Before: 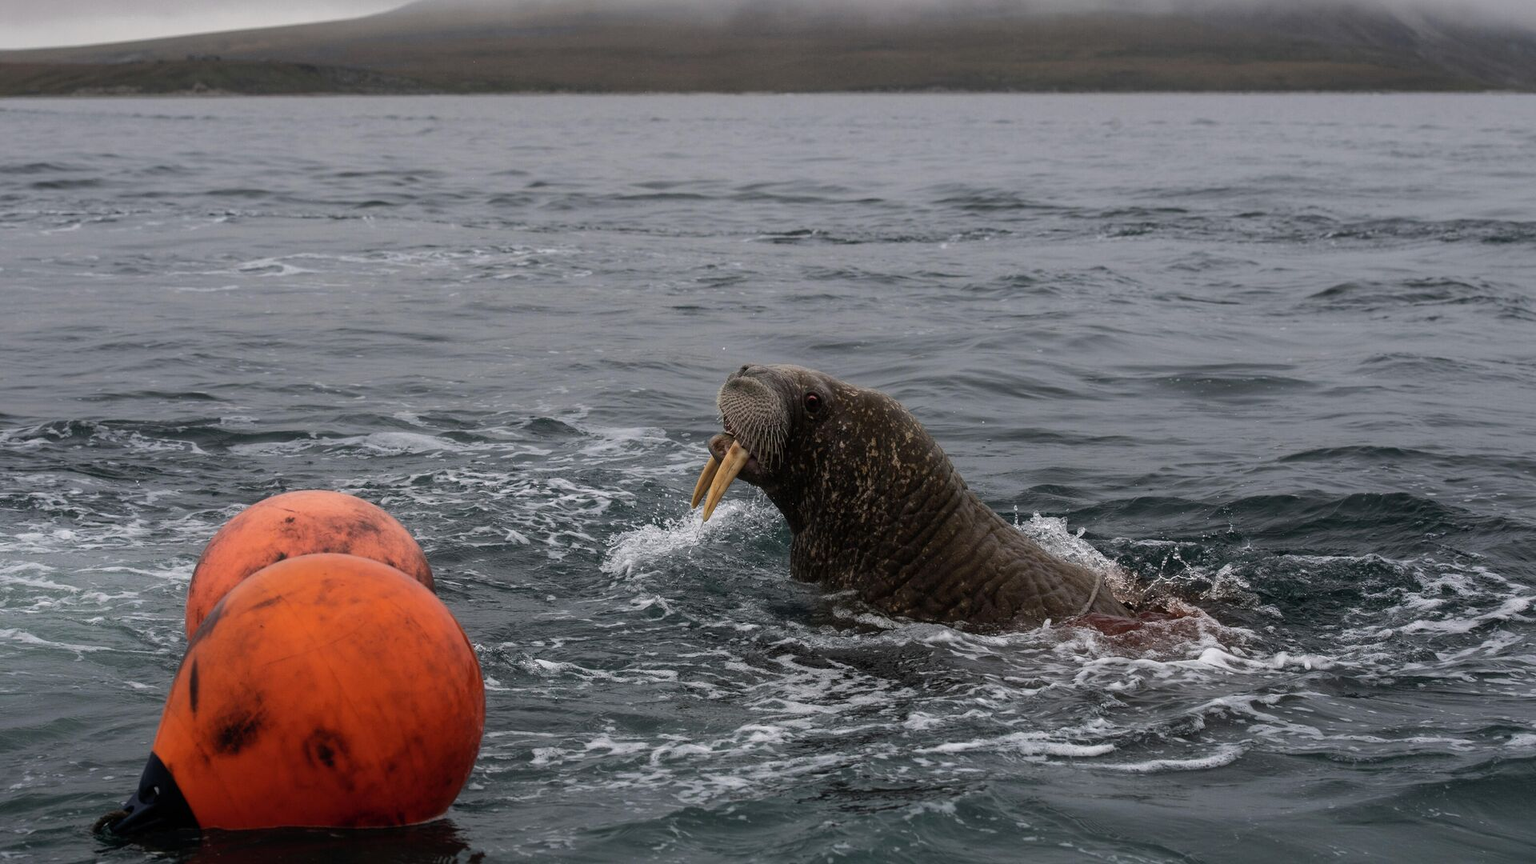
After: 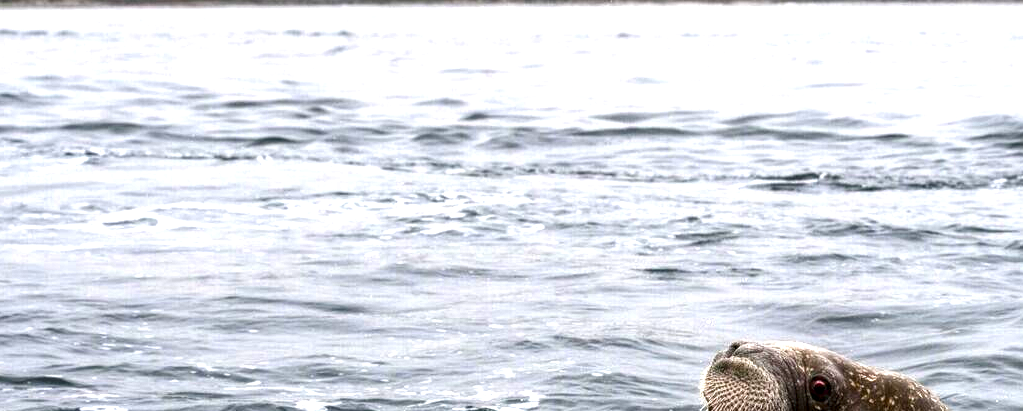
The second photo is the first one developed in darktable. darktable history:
local contrast: highlights 60%, shadows 61%, detail 160%
color balance rgb: linear chroma grading › global chroma 18.32%, perceptual saturation grading › global saturation 20%, perceptual saturation grading › highlights -25.426%, perceptual saturation grading › shadows 26.145%, perceptual brilliance grading › highlights 11.368%, global vibrance 9.151%
exposure: black level correction -0.002, exposure 1.334 EV, compensate highlight preservation false
crop: left 10.241%, top 10.583%, right 36.438%, bottom 51.274%
